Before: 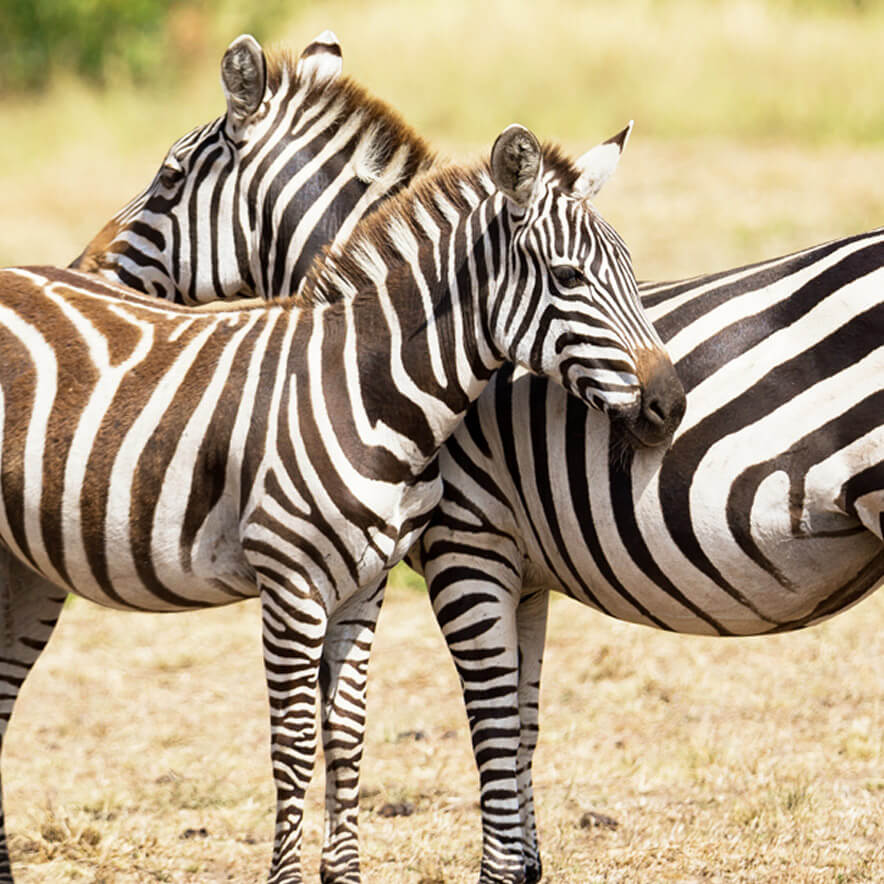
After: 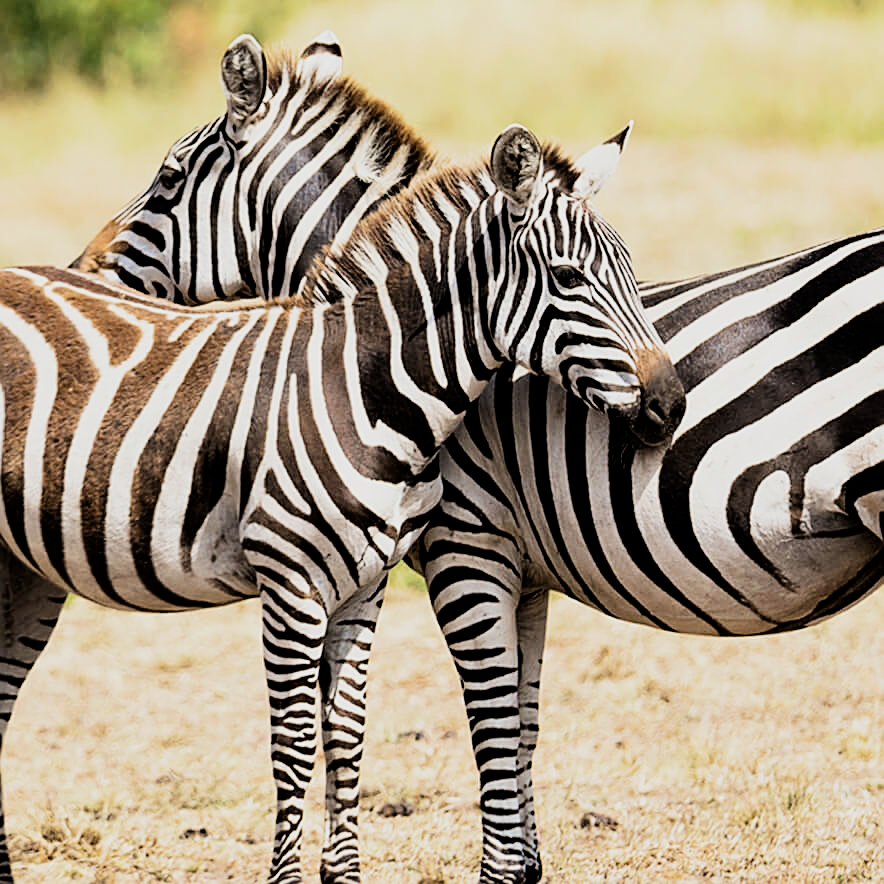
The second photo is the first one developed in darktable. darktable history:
sharpen: on, module defaults
filmic rgb: black relative exposure -5 EV, hardness 2.88, contrast 1.4, highlights saturation mix -30%
